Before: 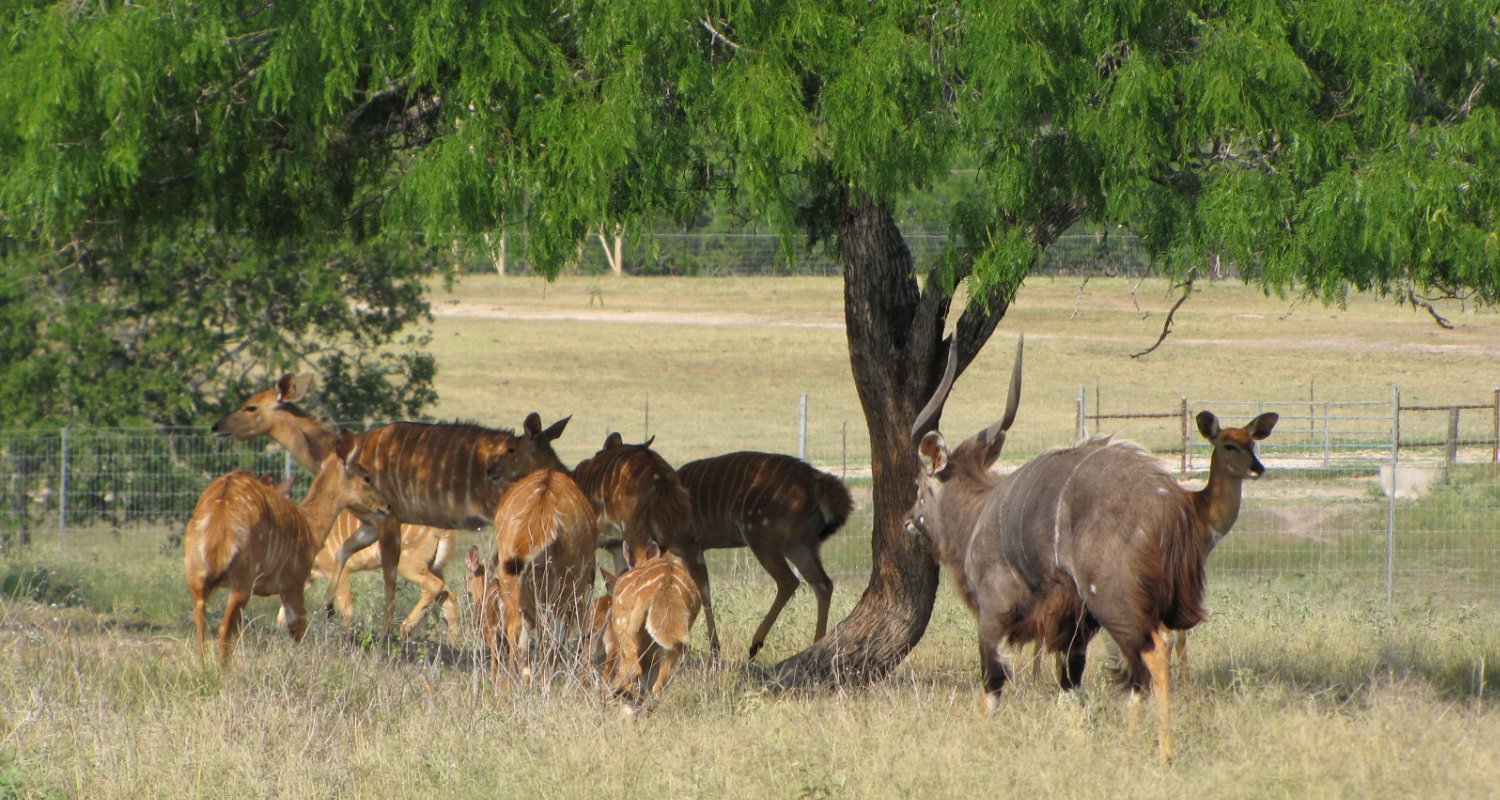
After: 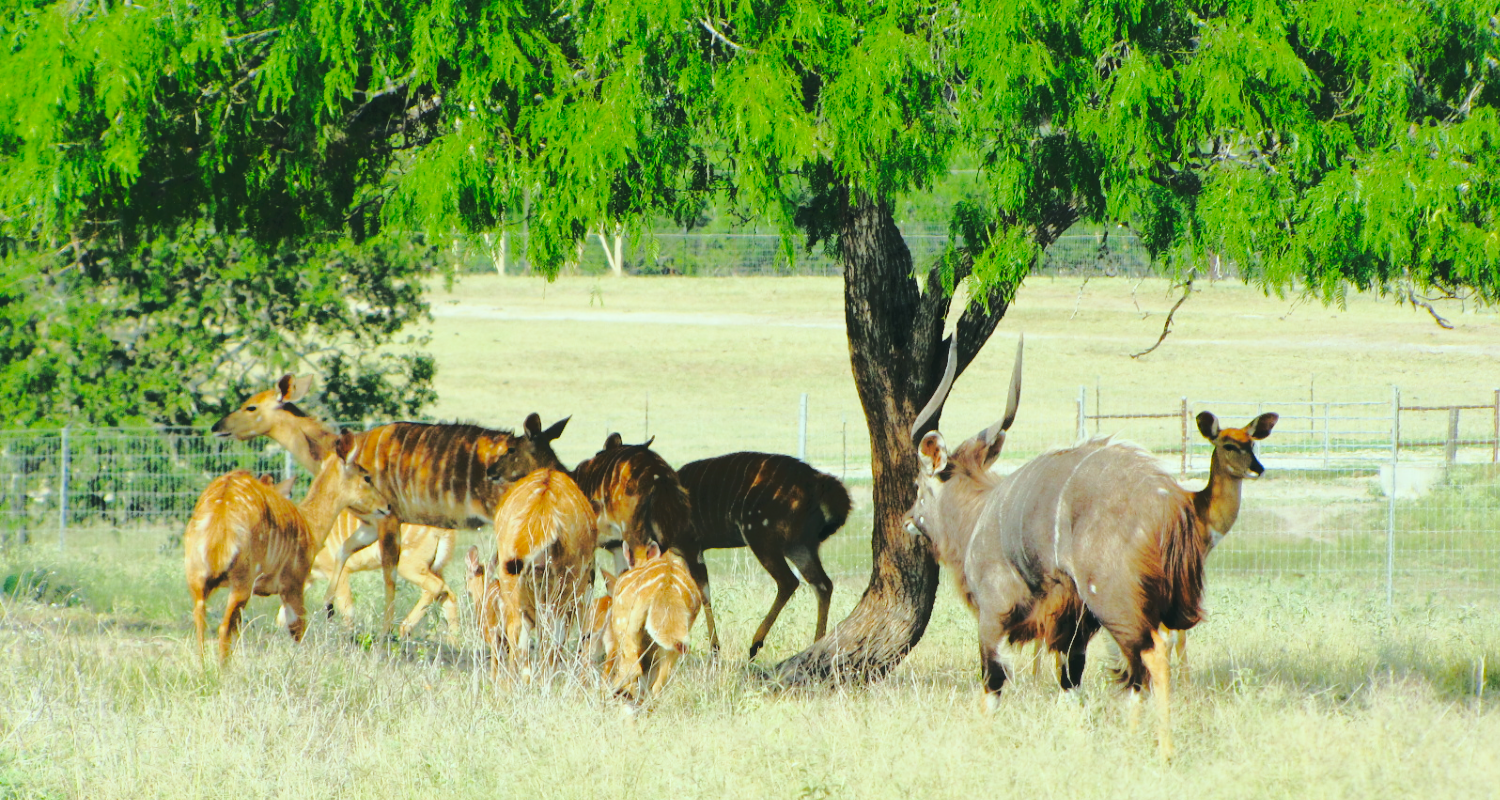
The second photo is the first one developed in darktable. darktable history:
base curve: curves: ch0 [(0, 0.007) (0.028, 0.063) (0.121, 0.311) (0.46, 0.743) (0.859, 0.957) (1, 1)], preserve colors none
color correction: highlights a* -7.29, highlights b* 0.888, shadows a* -3.57, saturation 1.39
tone equalizer: -8 EV -1.82 EV, -7 EV -1.17 EV, -6 EV -1.62 EV, edges refinement/feathering 500, mask exposure compensation -1.57 EV, preserve details no
